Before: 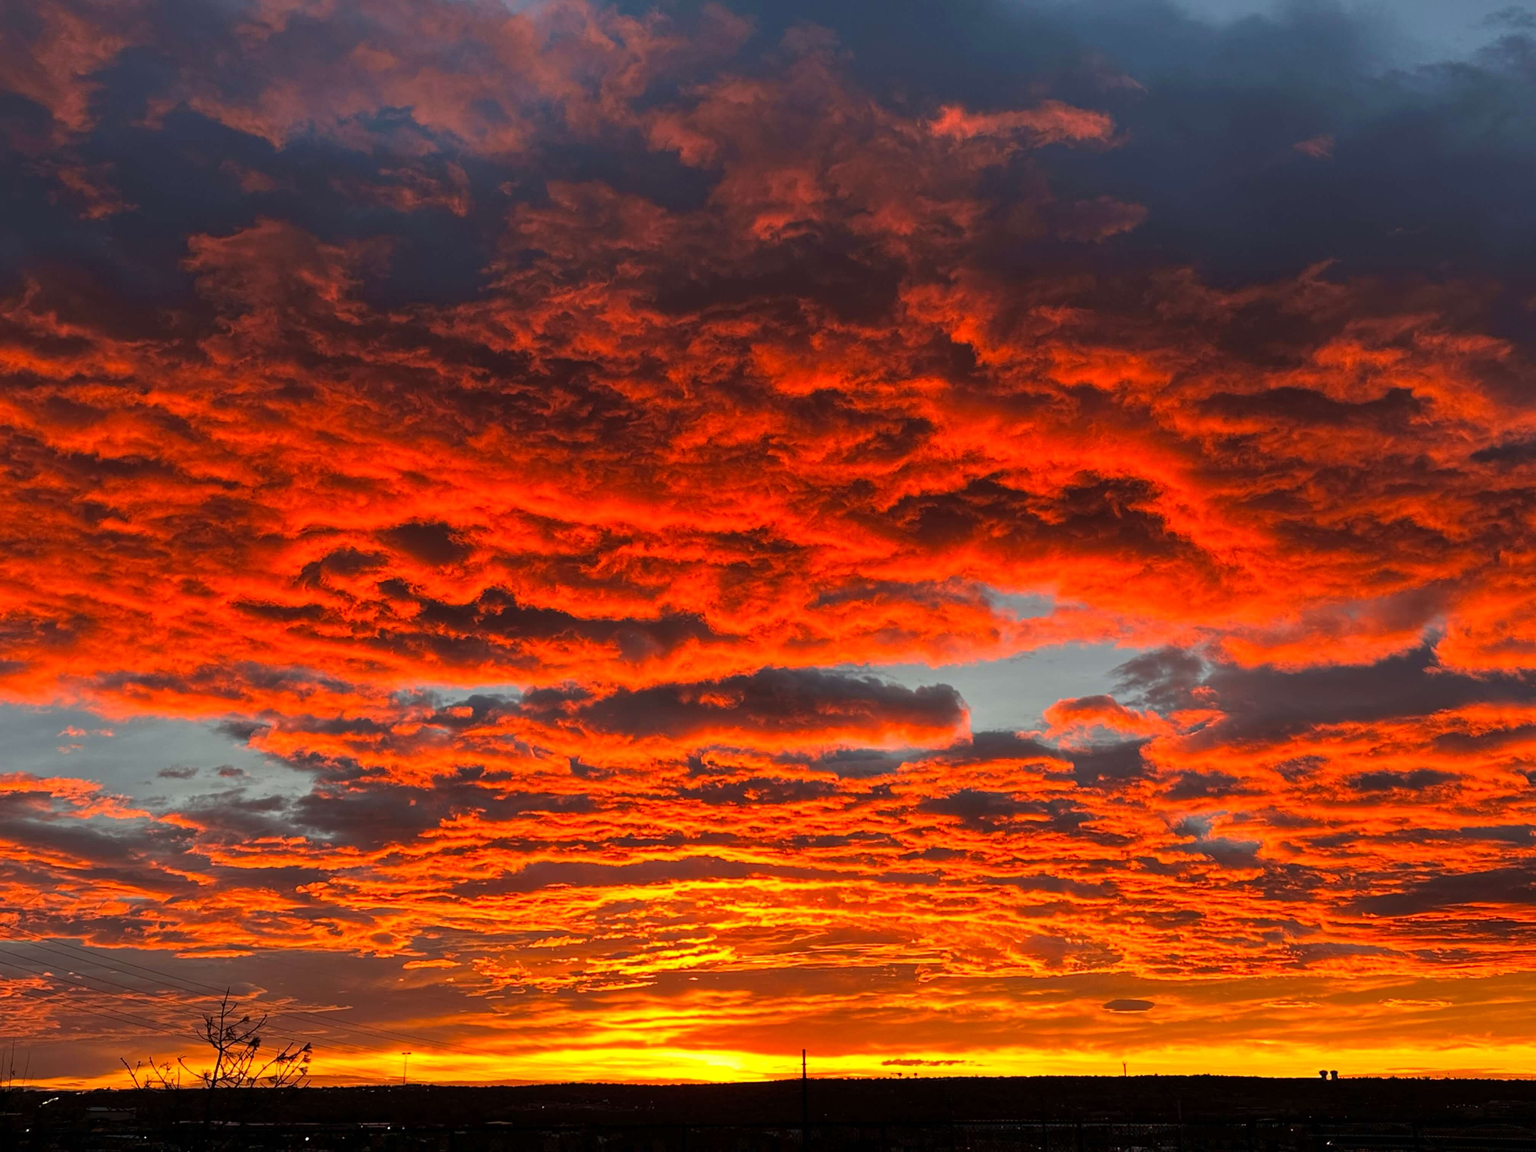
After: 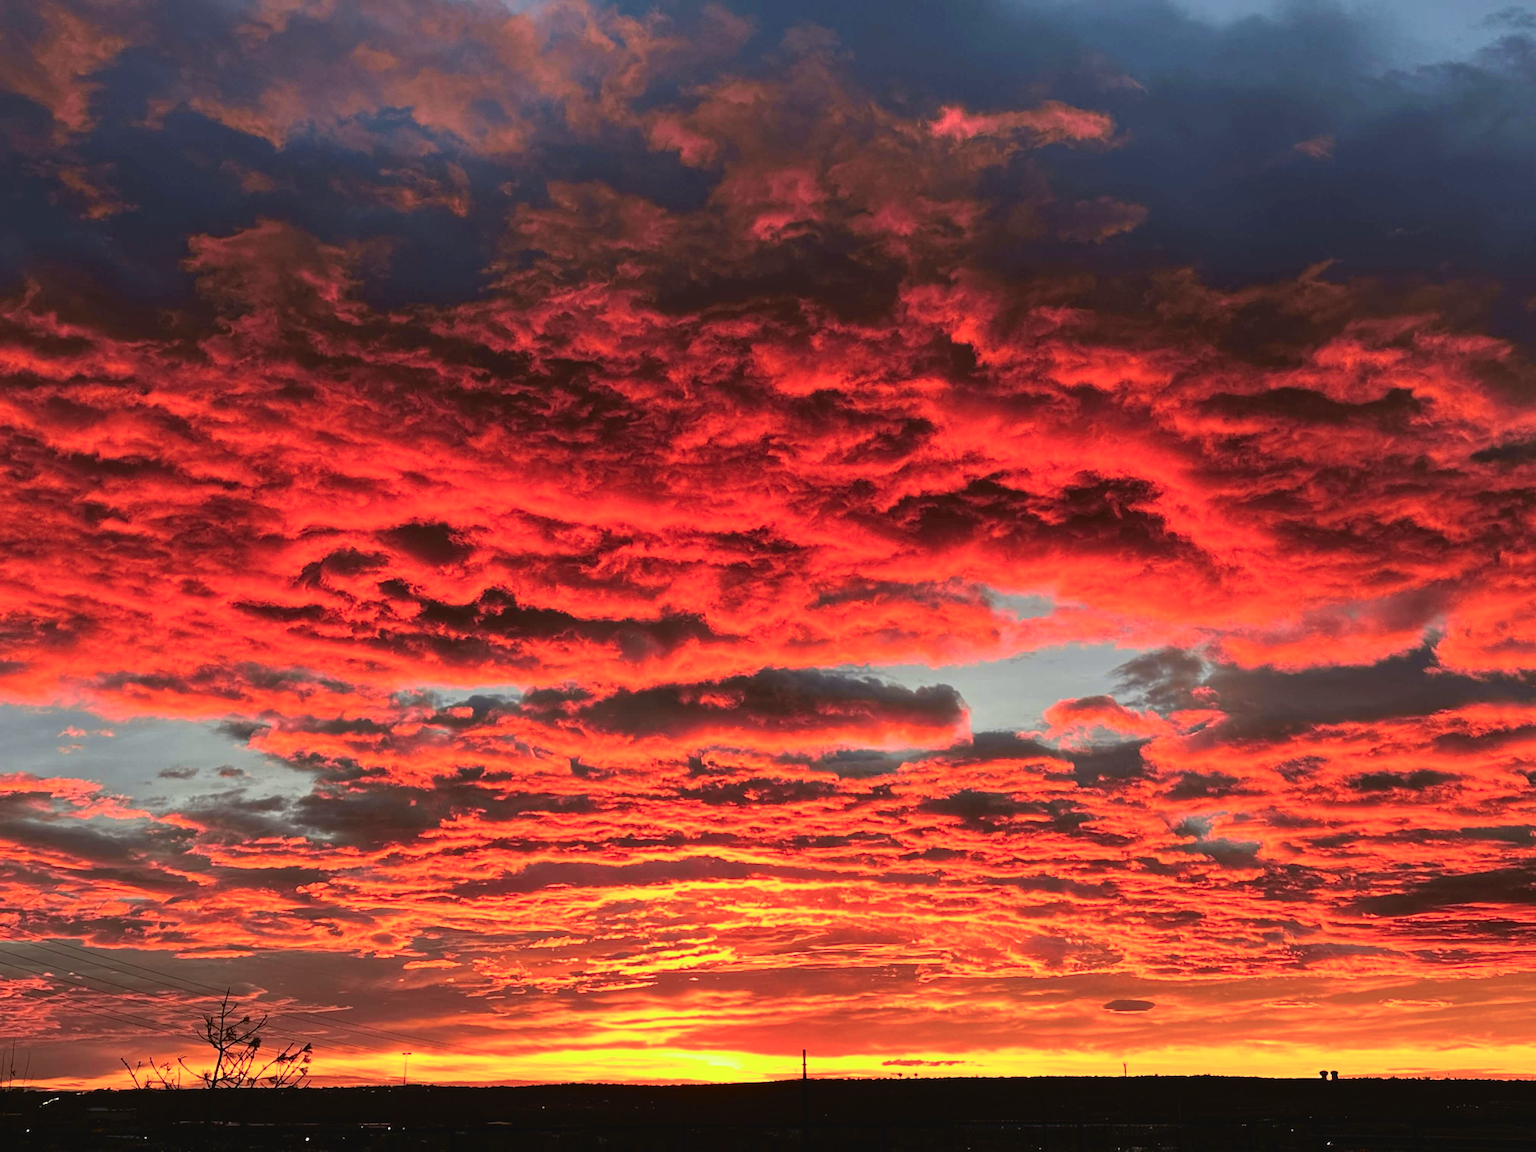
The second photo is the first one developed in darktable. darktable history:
rotate and perspective: automatic cropping original format, crop left 0, crop top 0
tone curve: curves: ch0 [(0, 0.039) (0.104, 0.094) (0.285, 0.301) (0.689, 0.764) (0.89, 0.926) (0.994, 0.971)]; ch1 [(0, 0) (0.337, 0.249) (0.437, 0.411) (0.485, 0.487) (0.515, 0.514) (0.566, 0.563) (0.641, 0.655) (1, 1)]; ch2 [(0, 0) (0.314, 0.301) (0.421, 0.411) (0.502, 0.505) (0.528, 0.54) (0.557, 0.555) (0.612, 0.583) (0.722, 0.67) (1, 1)], color space Lab, independent channels, preserve colors none
